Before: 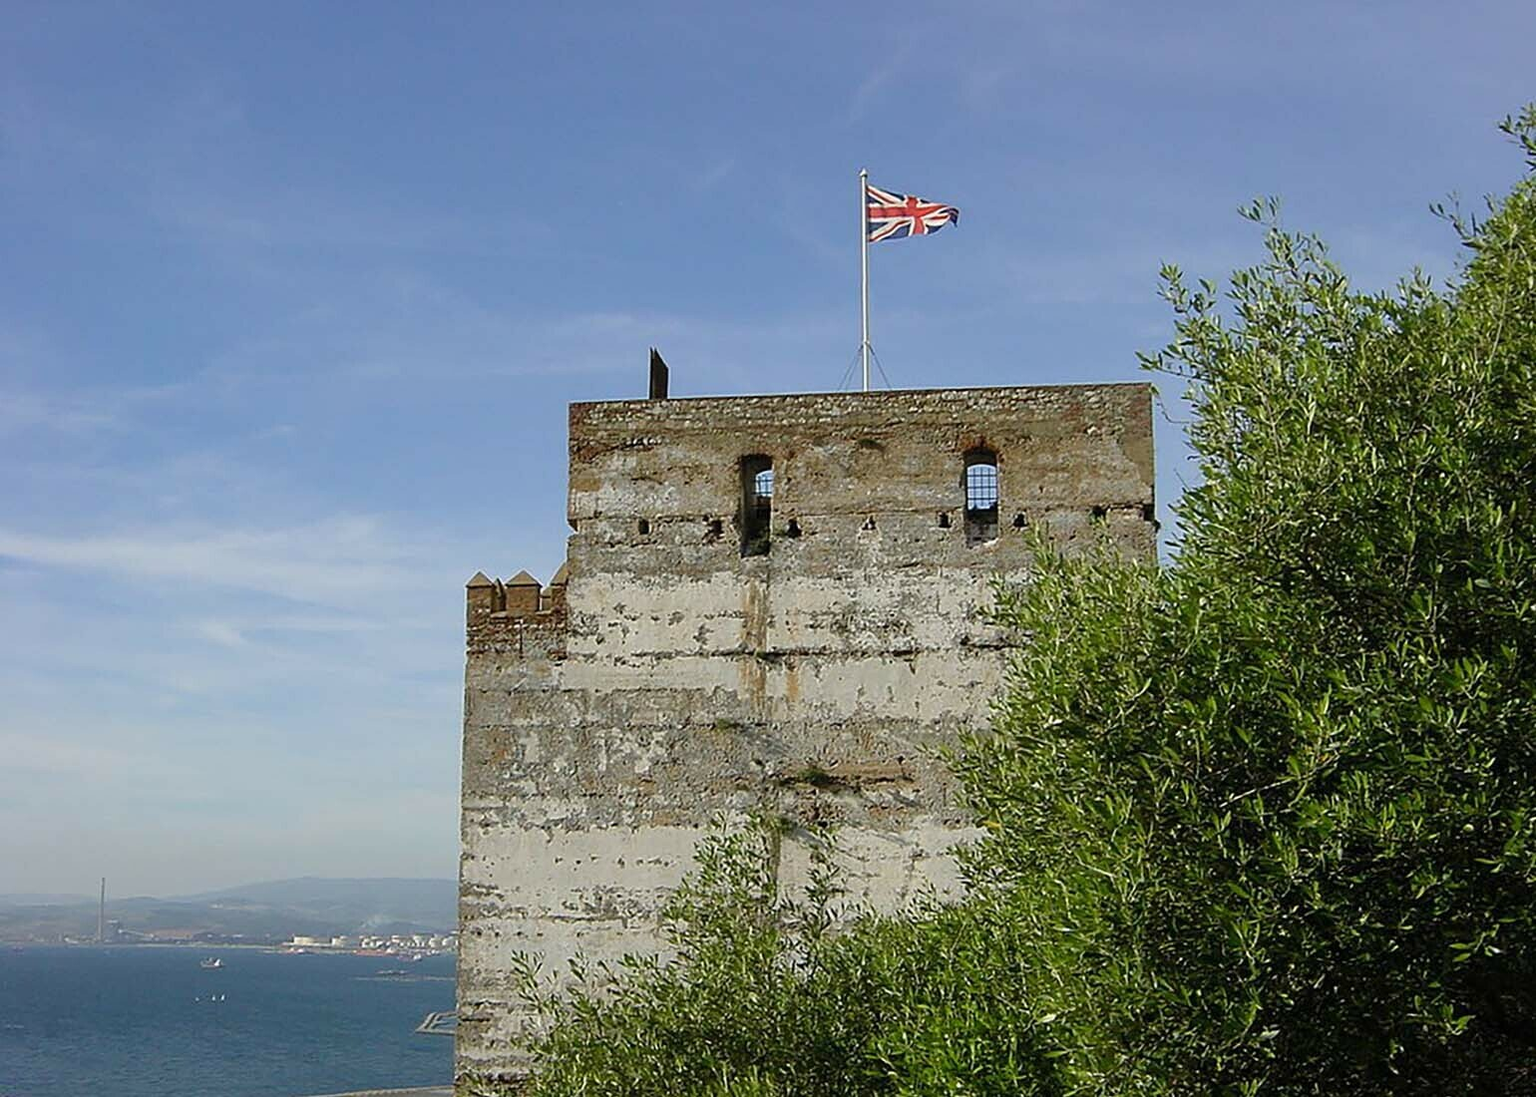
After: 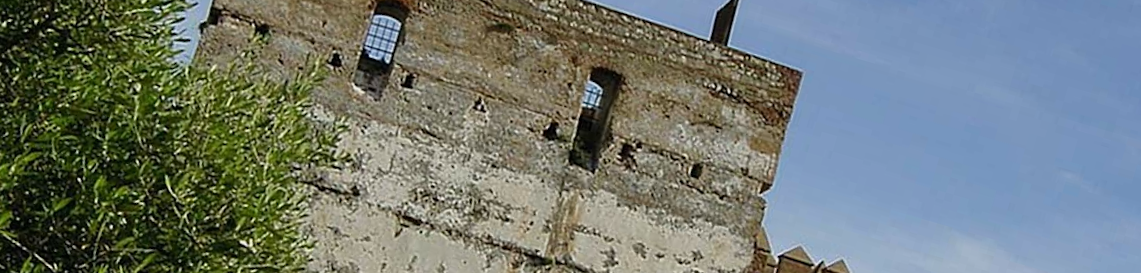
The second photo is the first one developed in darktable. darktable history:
exposure: exposure -0.151 EV, compensate highlight preservation false
crop and rotate: angle 16.12°, top 30.835%, bottom 35.653%
white balance: emerald 1
